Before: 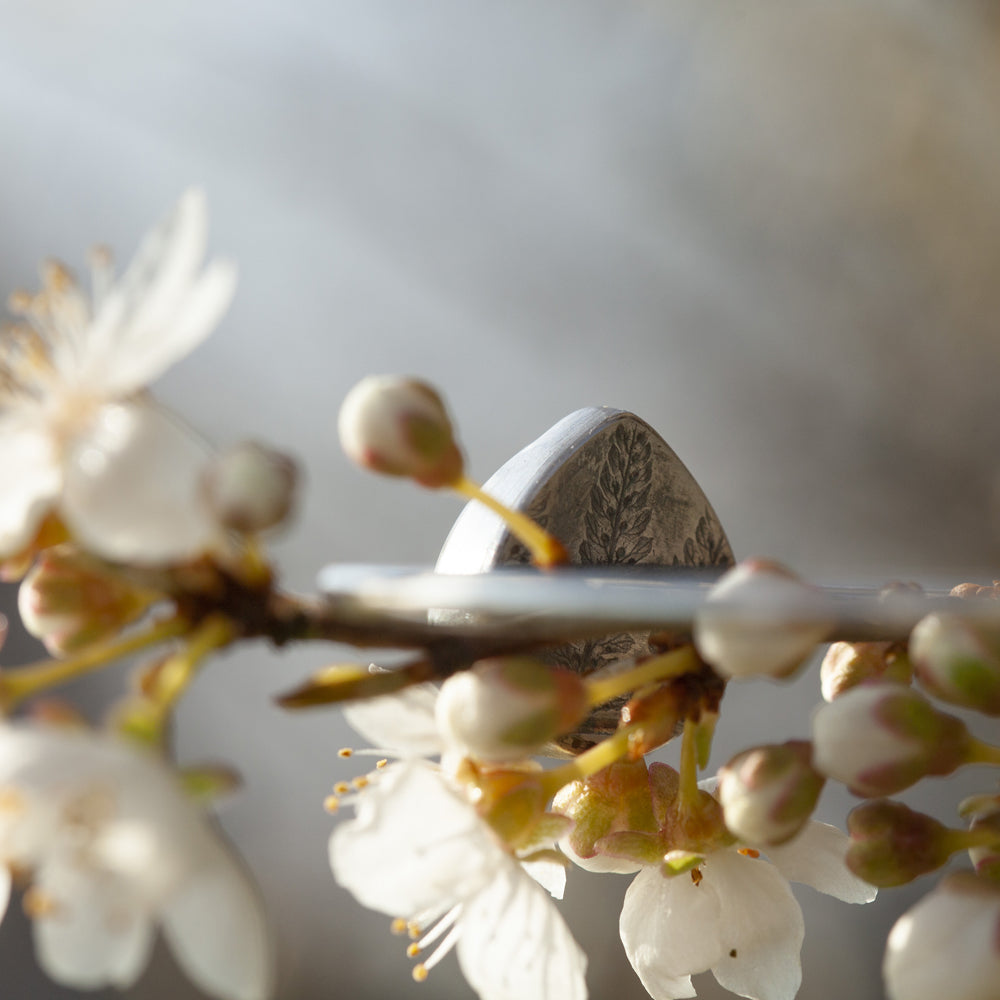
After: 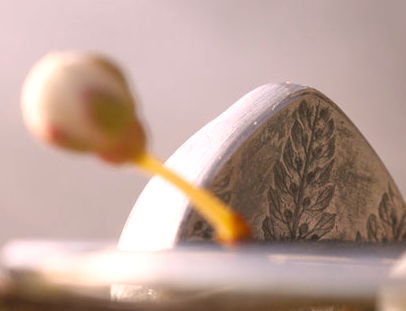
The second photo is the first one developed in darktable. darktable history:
crop: left 31.772%, top 32.468%, right 27.622%, bottom 36.383%
contrast brightness saturation: contrast -0.121
exposure: exposure 0.568 EV, compensate highlight preservation false
color correction: highlights a* 12.97, highlights b* 5.58
